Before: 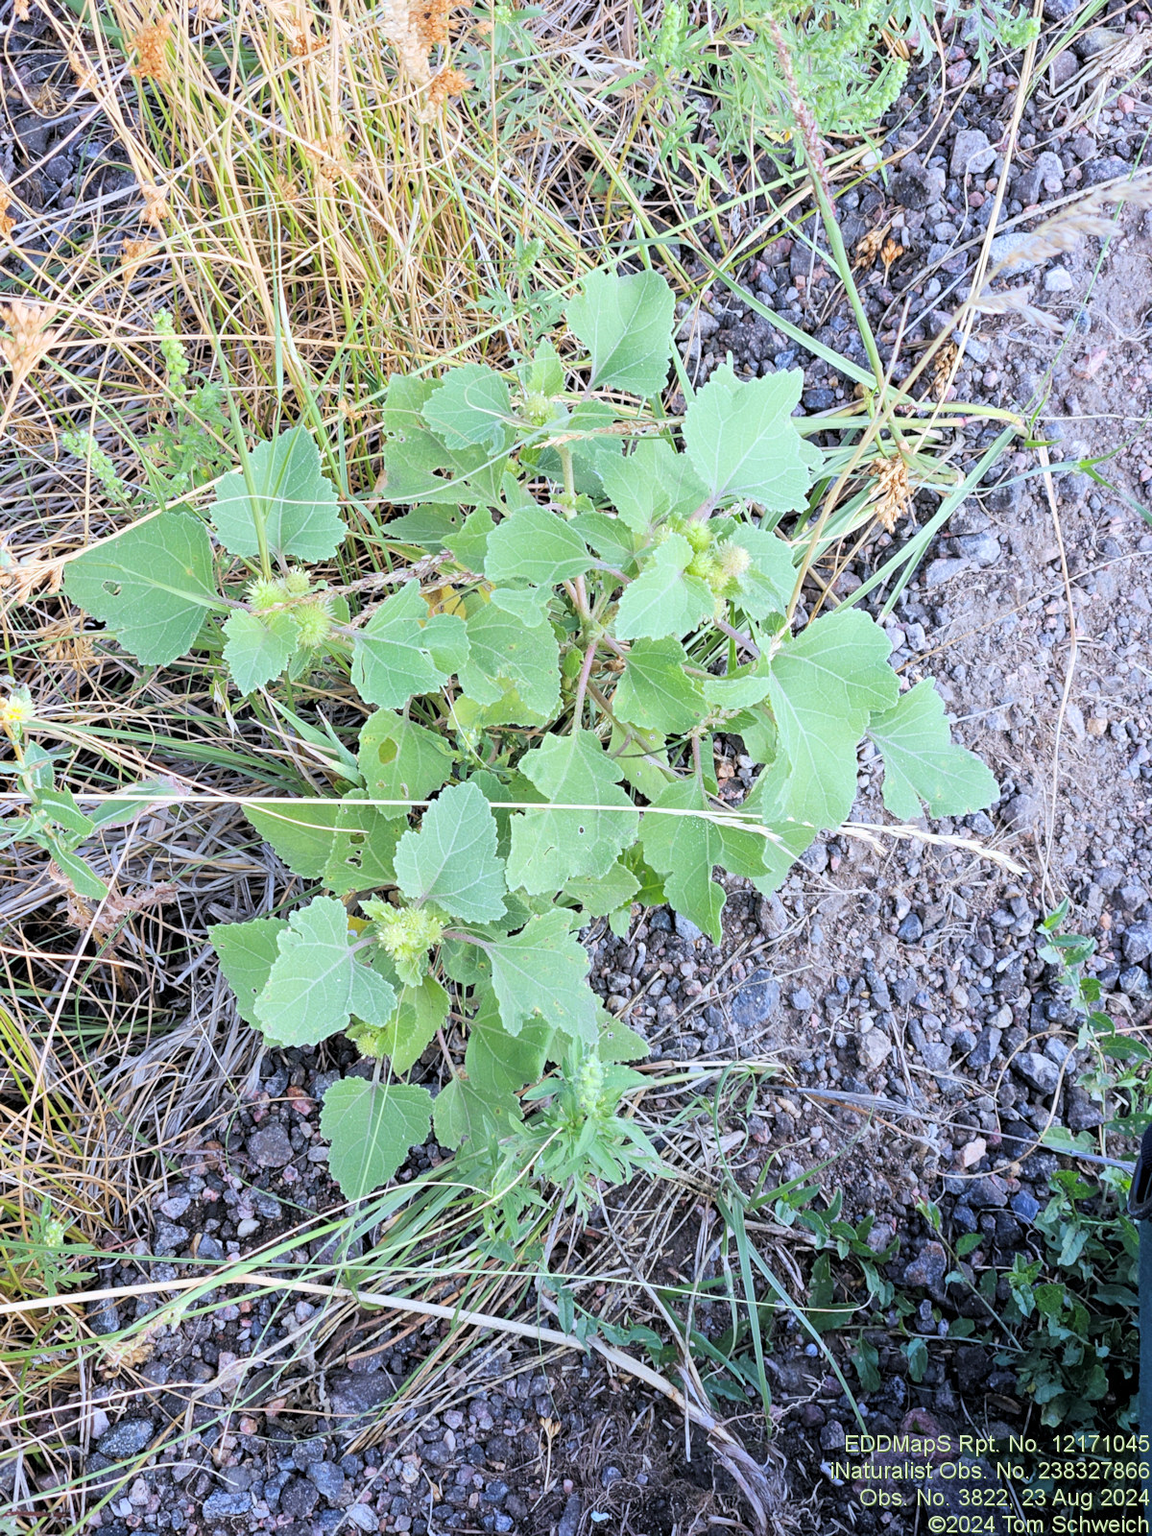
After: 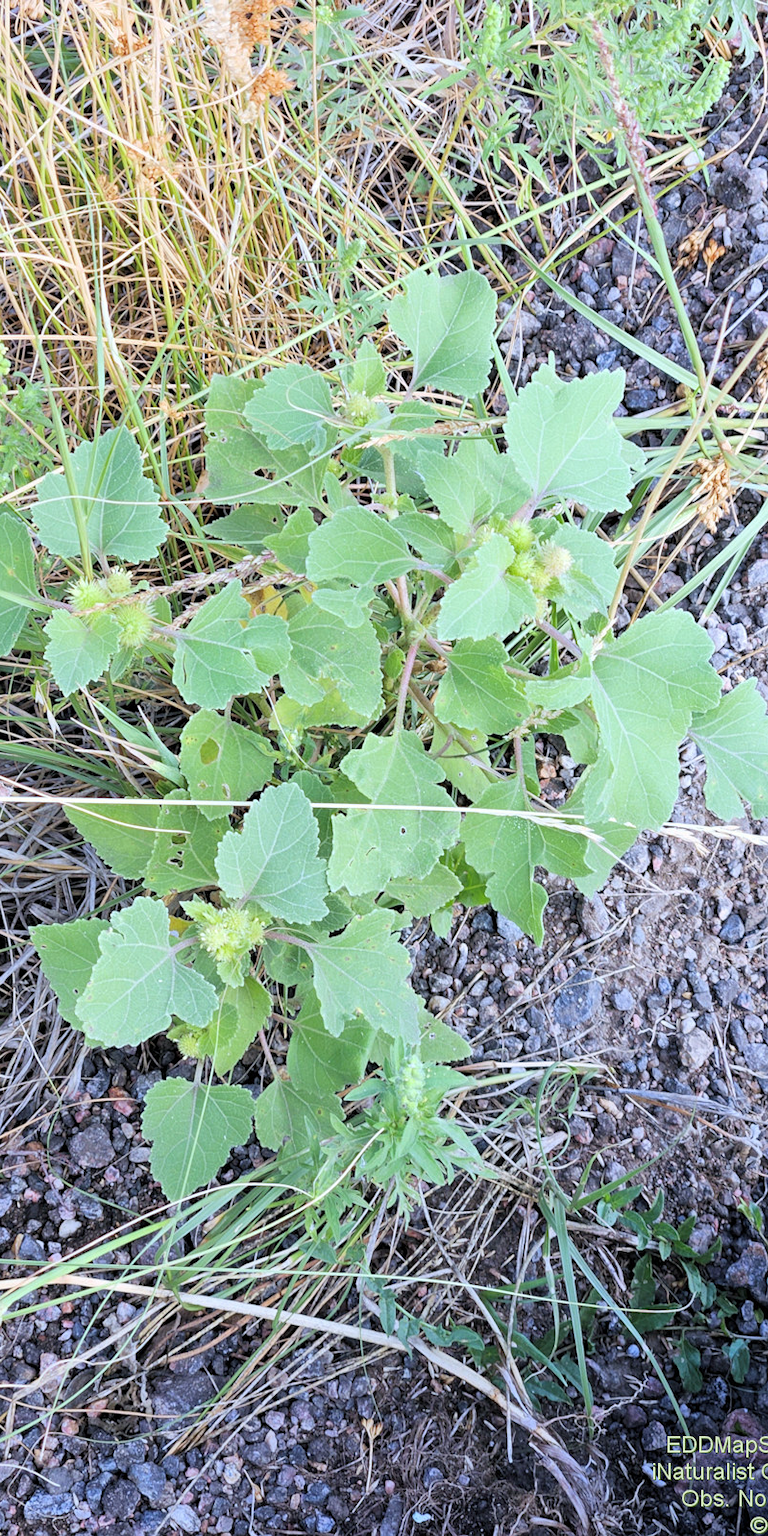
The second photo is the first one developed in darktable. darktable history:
color balance rgb: saturation formula JzAzBz (2021)
crop and rotate: left 15.546%, right 17.787%
